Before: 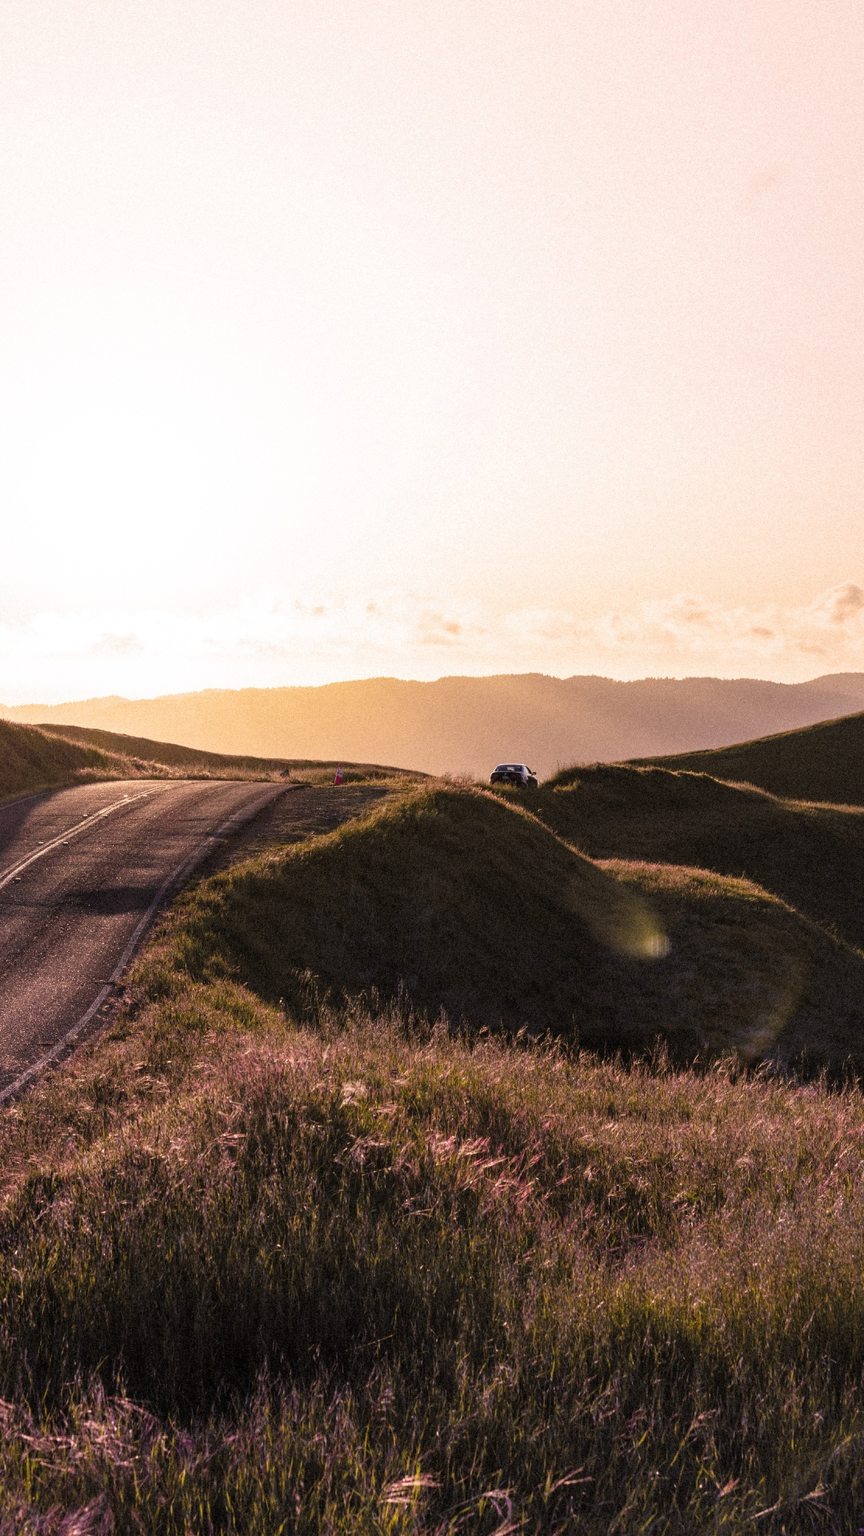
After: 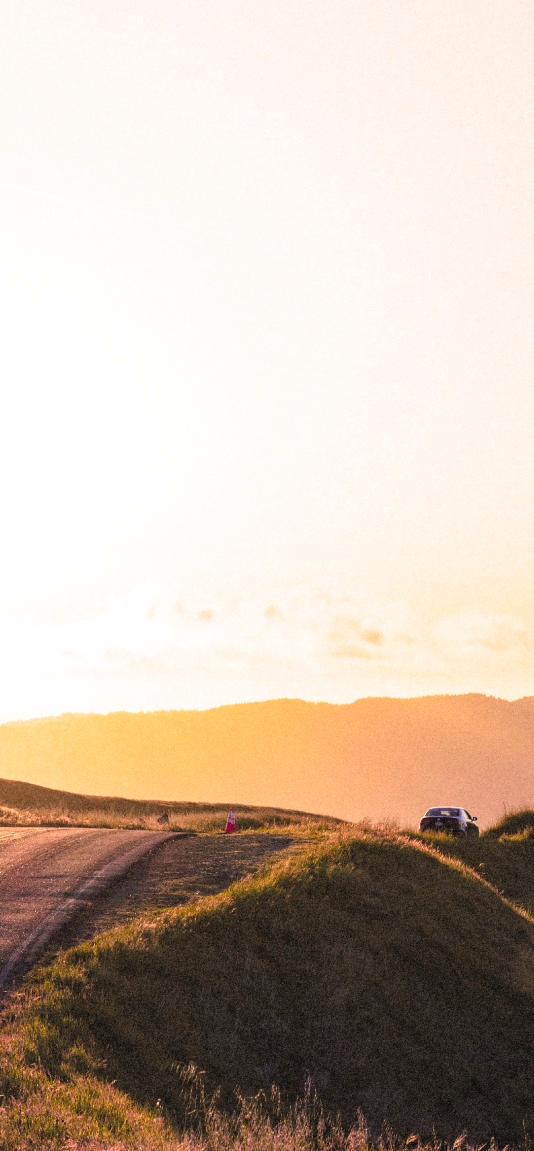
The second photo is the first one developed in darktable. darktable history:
contrast brightness saturation: contrast 0.067, brightness 0.178, saturation 0.419
crop: left 17.902%, top 7.746%, right 32.569%, bottom 32.27%
base curve: preserve colors none
tone curve: curves: ch0 [(0, 0) (0.253, 0.237) (1, 1)]; ch1 [(0, 0) (0.401, 0.42) (0.442, 0.47) (0.491, 0.495) (0.511, 0.523) (0.557, 0.565) (0.66, 0.683) (1, 1)]; ch2 [(0, 0) (0.394, 0.413) (0.5, 0.5) (0.578, 0.568) (1, 1)], preserve colors none
